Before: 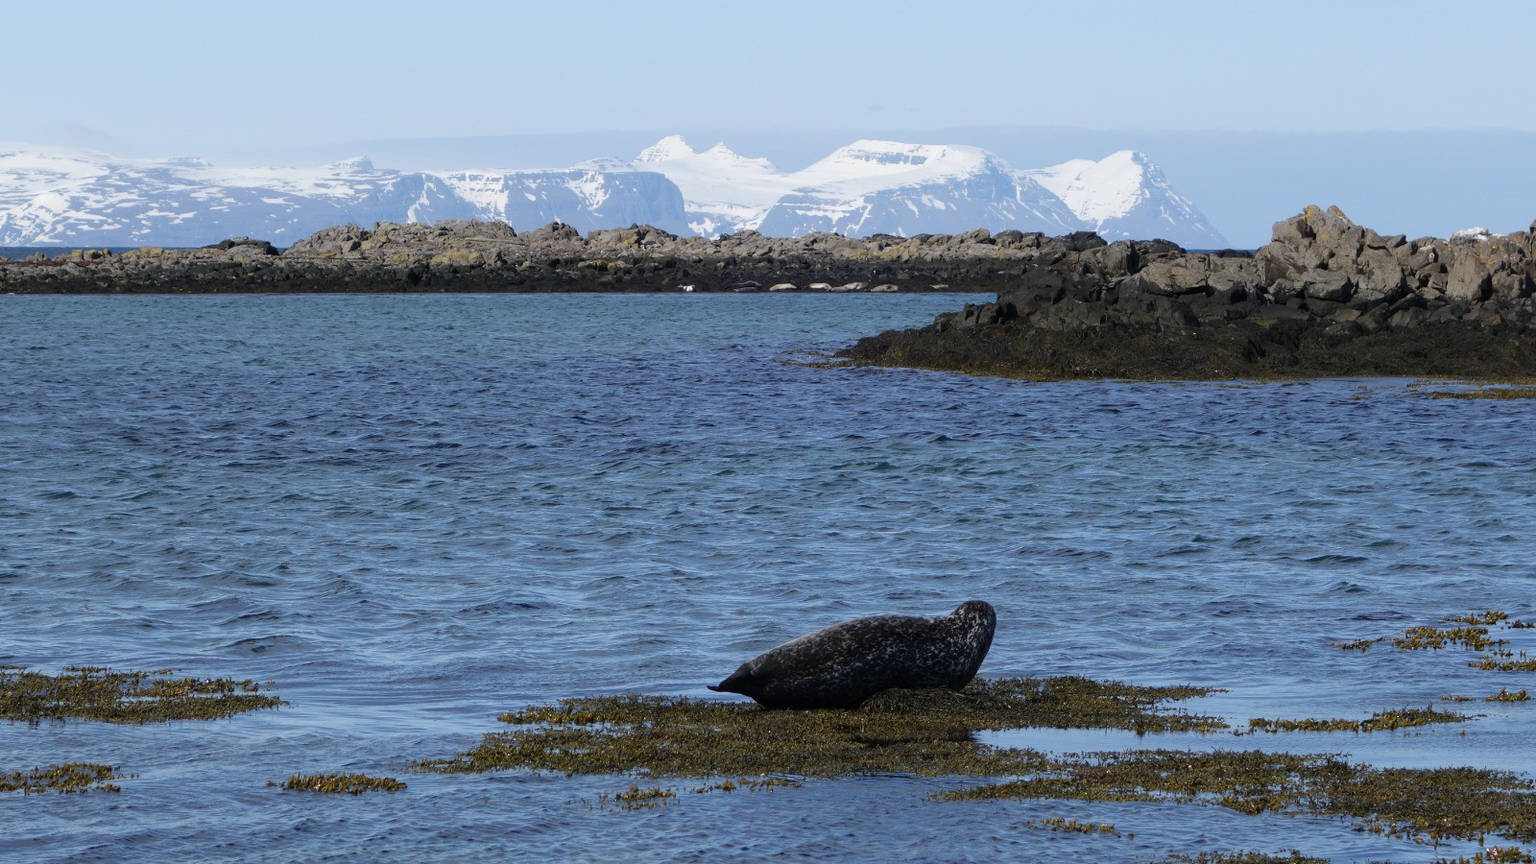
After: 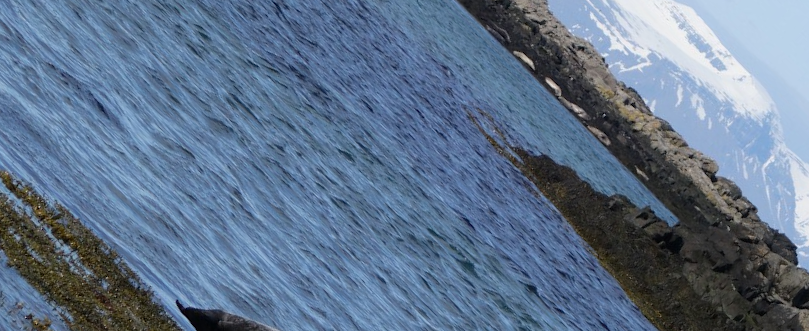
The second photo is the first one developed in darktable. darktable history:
crop and rotate: angle -44.66°, top 16.154%, right 0.803%, bottom 11.661%
